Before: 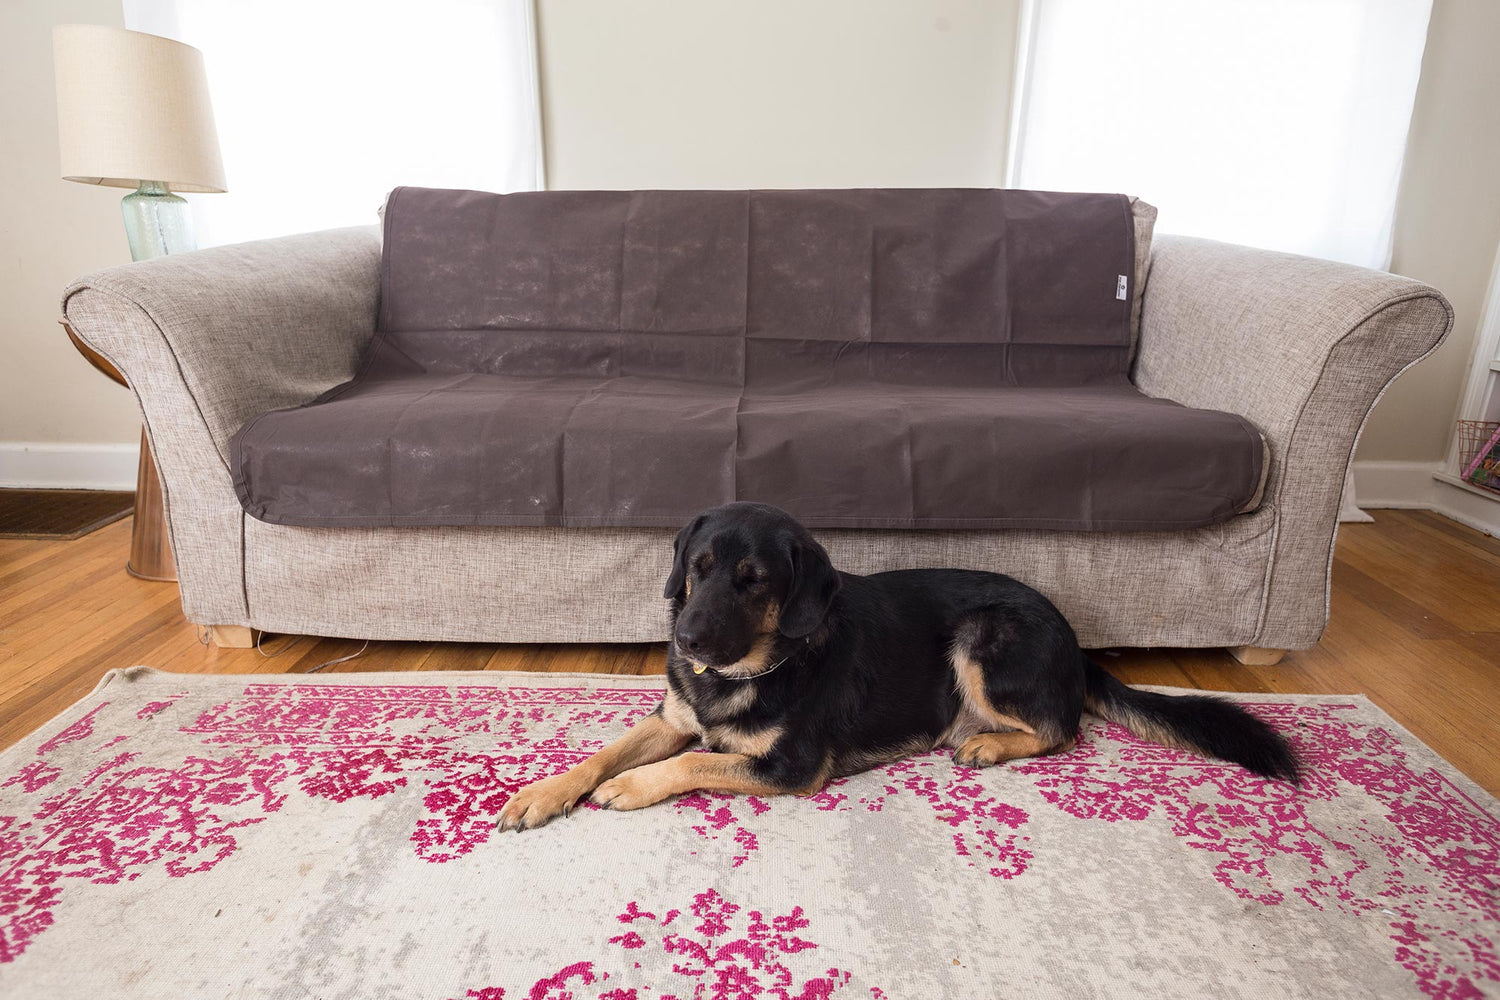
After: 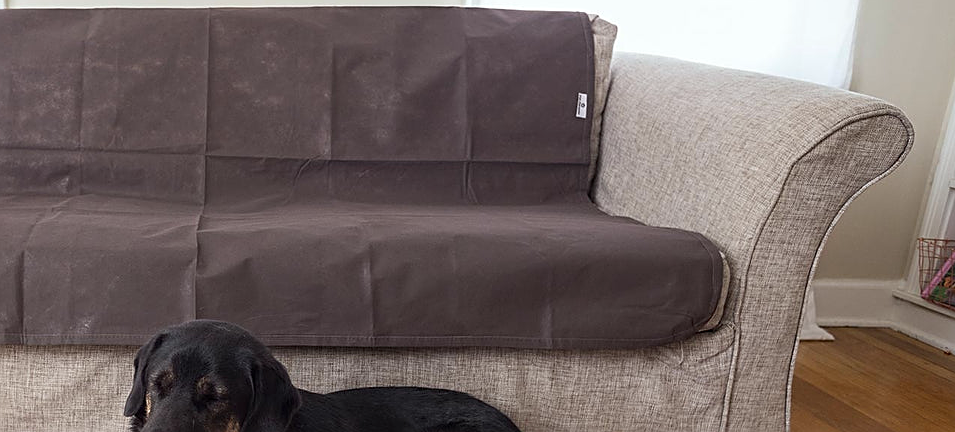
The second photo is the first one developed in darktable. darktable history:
crop: left 36.005%, top 18.293%, right 0.31%, bottom 38.444%
white balance: red 0.978, blue 0.999
sharpen: on, module defaults
